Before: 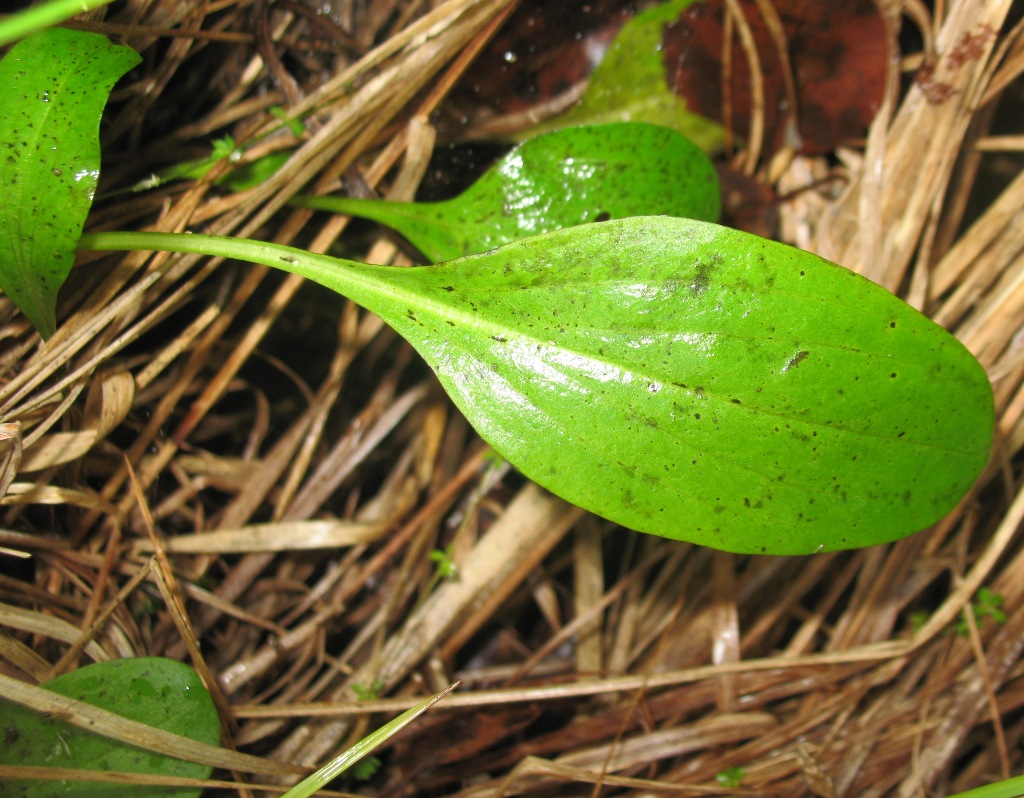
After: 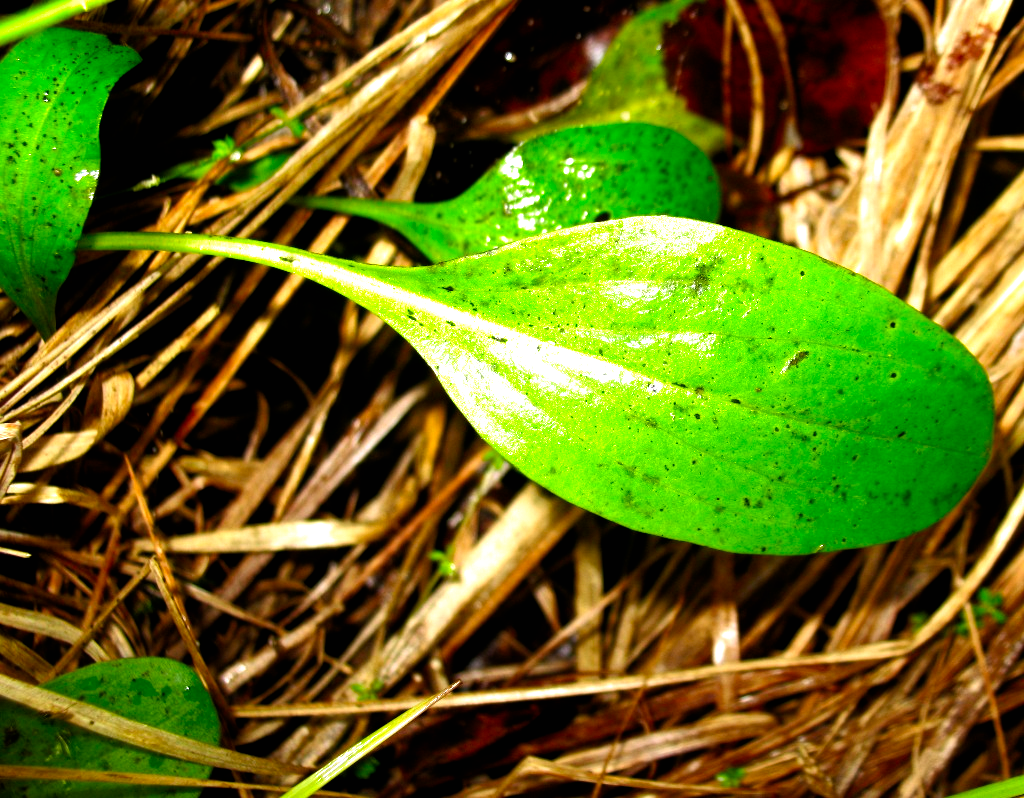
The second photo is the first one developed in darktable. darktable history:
contrast brightness saturation: saturation 0.1
white balance: emerald 1
filmic rgb: black relative exposure -8.2 EV, white relative exposure 2.2 EV, threshold 3 EV, hardness 7.11, latitude 85.74%, contrast 1.696, highlights saturation mix -4%, shadows ↔ highlights balance -2.69%, preserve chrominance no, color science v5 (2021), contrast in shadows safe, contrast in highlights safe, enable highlight reconstruction true
